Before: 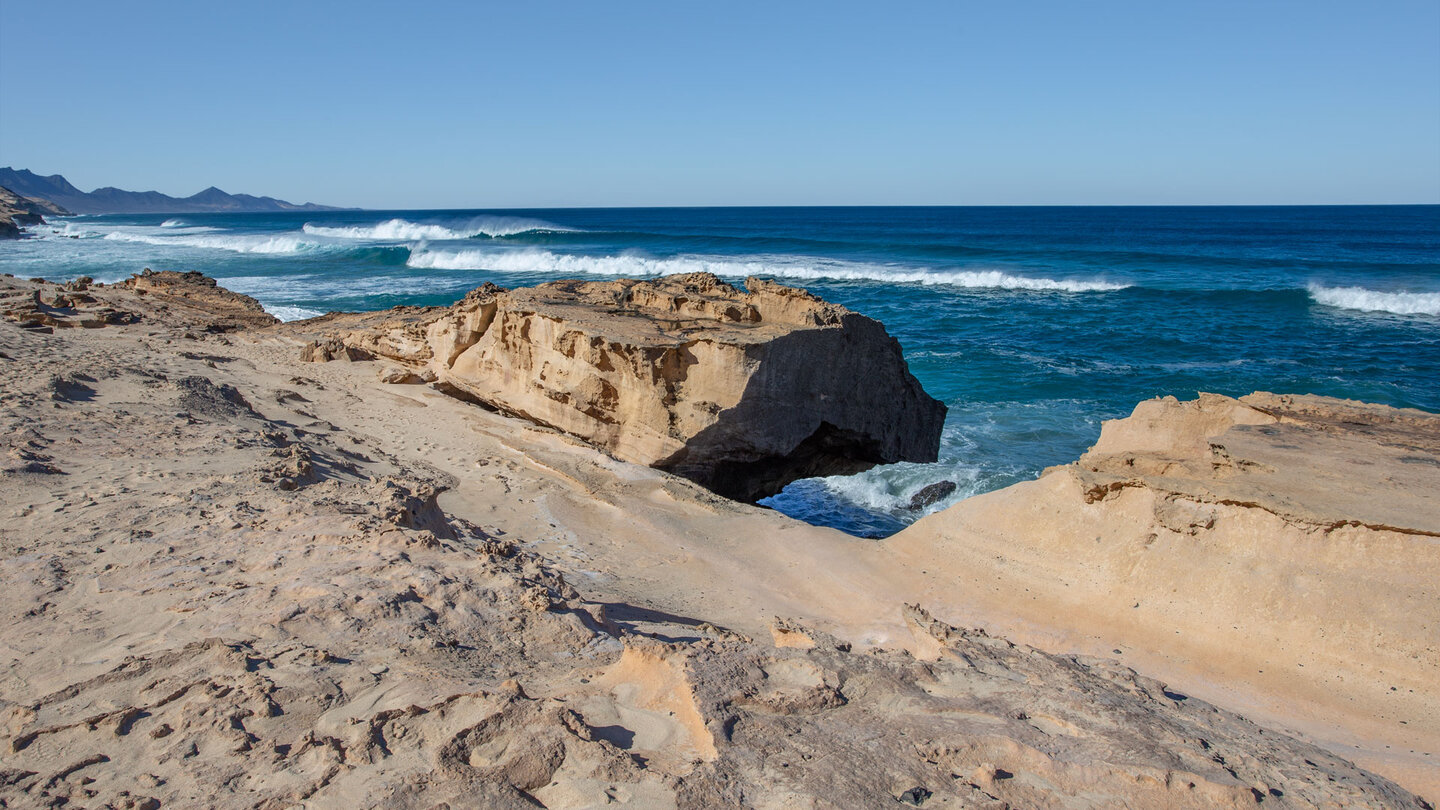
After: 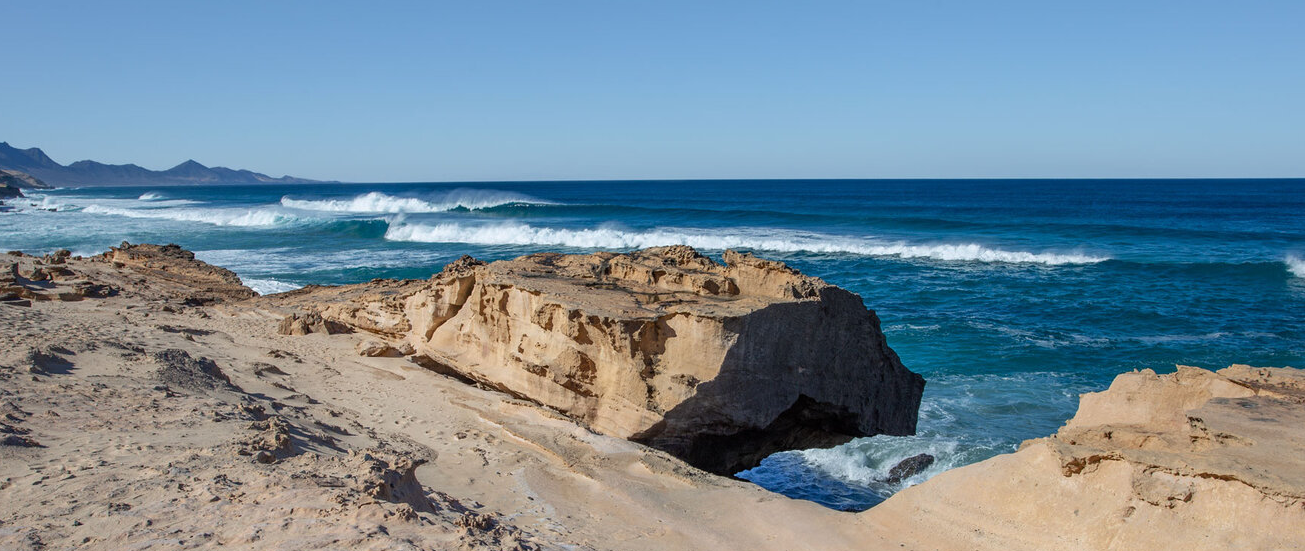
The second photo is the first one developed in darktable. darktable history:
crop: left 1.596%, top 3.413%, right 7.727%, bottom 28.482%
